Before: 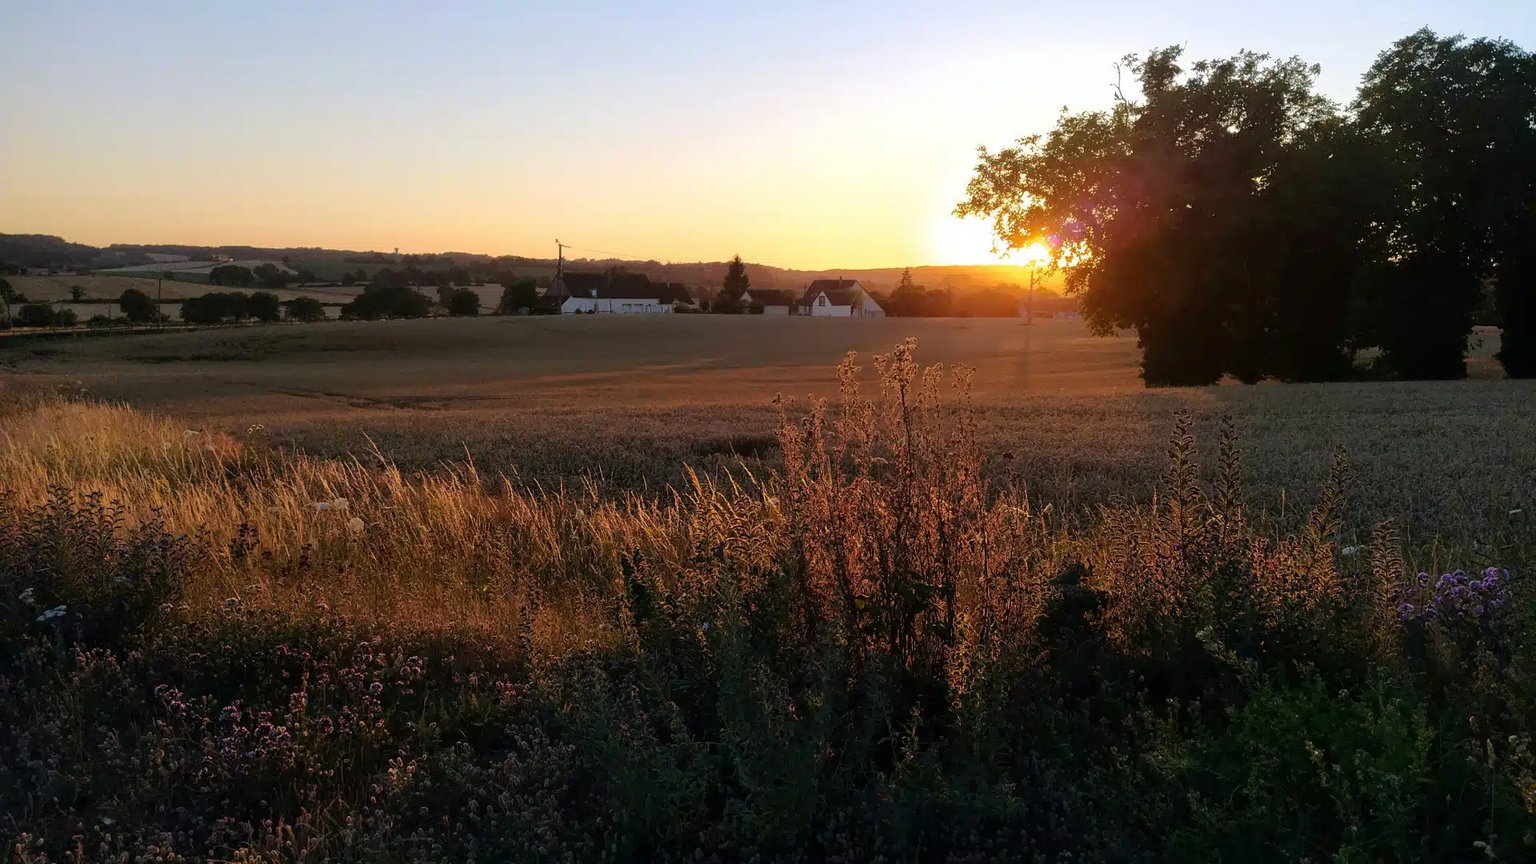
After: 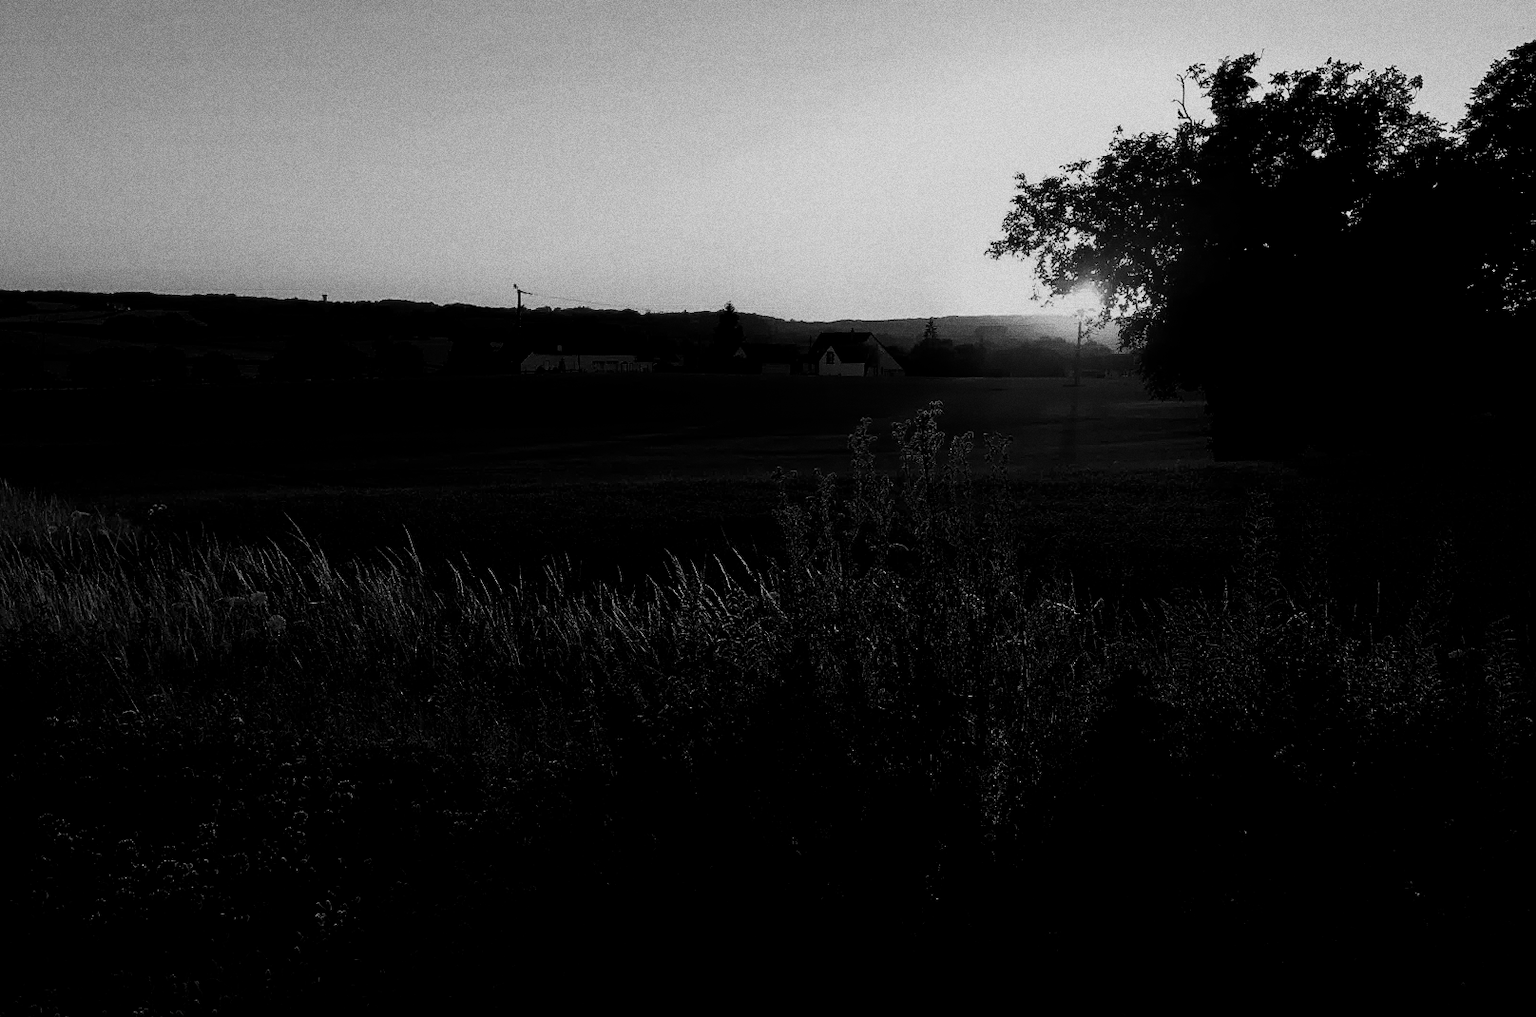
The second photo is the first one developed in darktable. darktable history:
grain: coarseness 0.09 ISO, strength 40%
crop: left 8.026%, right 7.374%
sharpen: amount 0.2
filmic rgb: black relative exposure -5 EV, white relative exposure 3.5 EV, hardness 3.19, contrast 1.5, highlights saturation mix -50%
contrast brightness saturation: contrast 0.02, brightness -1, saturation -1
velvia: on, module defaults
